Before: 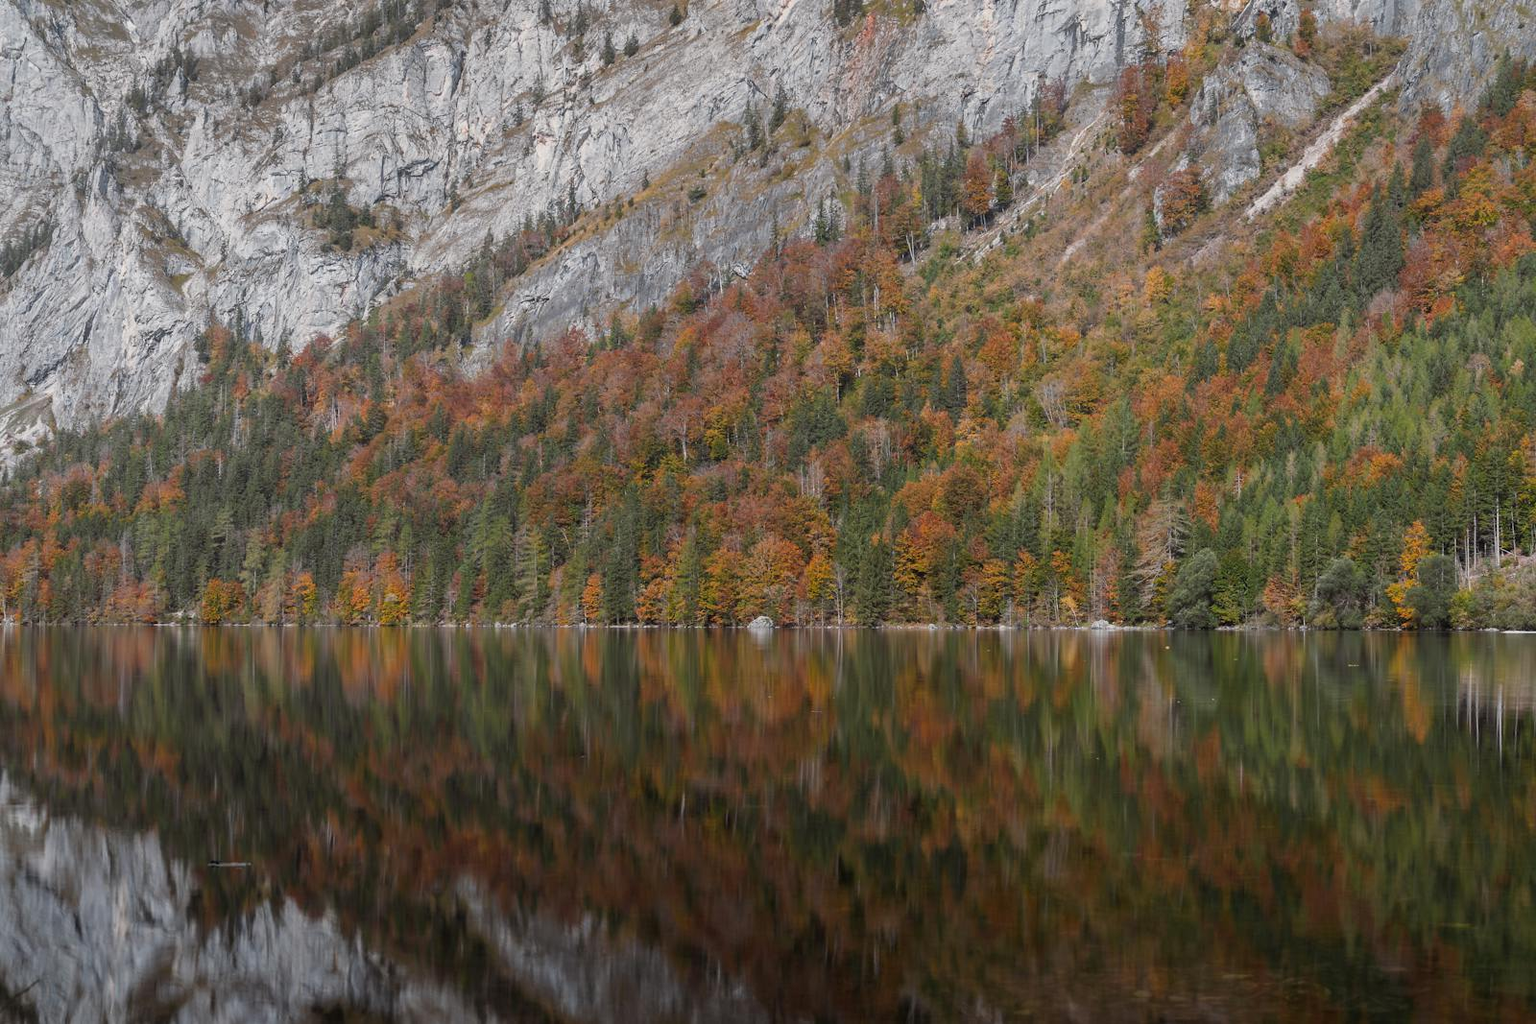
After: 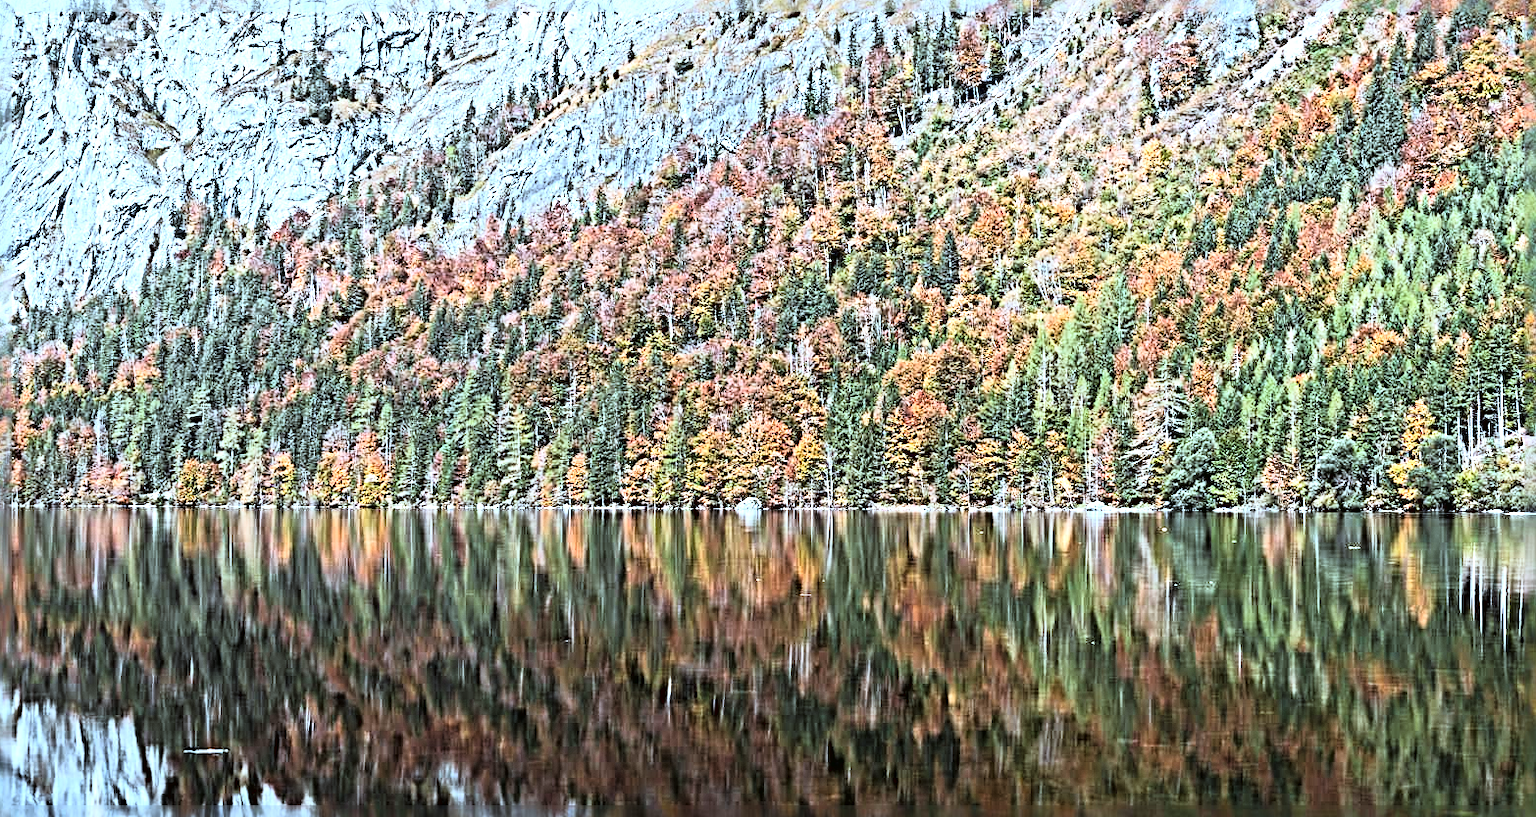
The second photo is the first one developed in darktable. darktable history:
tone curve: curves: ch0 [(0.016, 0.011) (0.084, 0.026) (0.469, 0.508) (0.721, 0.862) (1, 1)], color space Lab, linked channels, preserve colors none
crop and rotate: left 1.835%, top 12.692%, right 0.231%, bottom 9.149%
sharpen: radius 6.262, amount 1.803, threshold 0.177
exposure: black level correction 0, exposure 1.199 EV, compensate highlight preservation false
color correction: highlights a* -9.7, highlights b* -21.1
